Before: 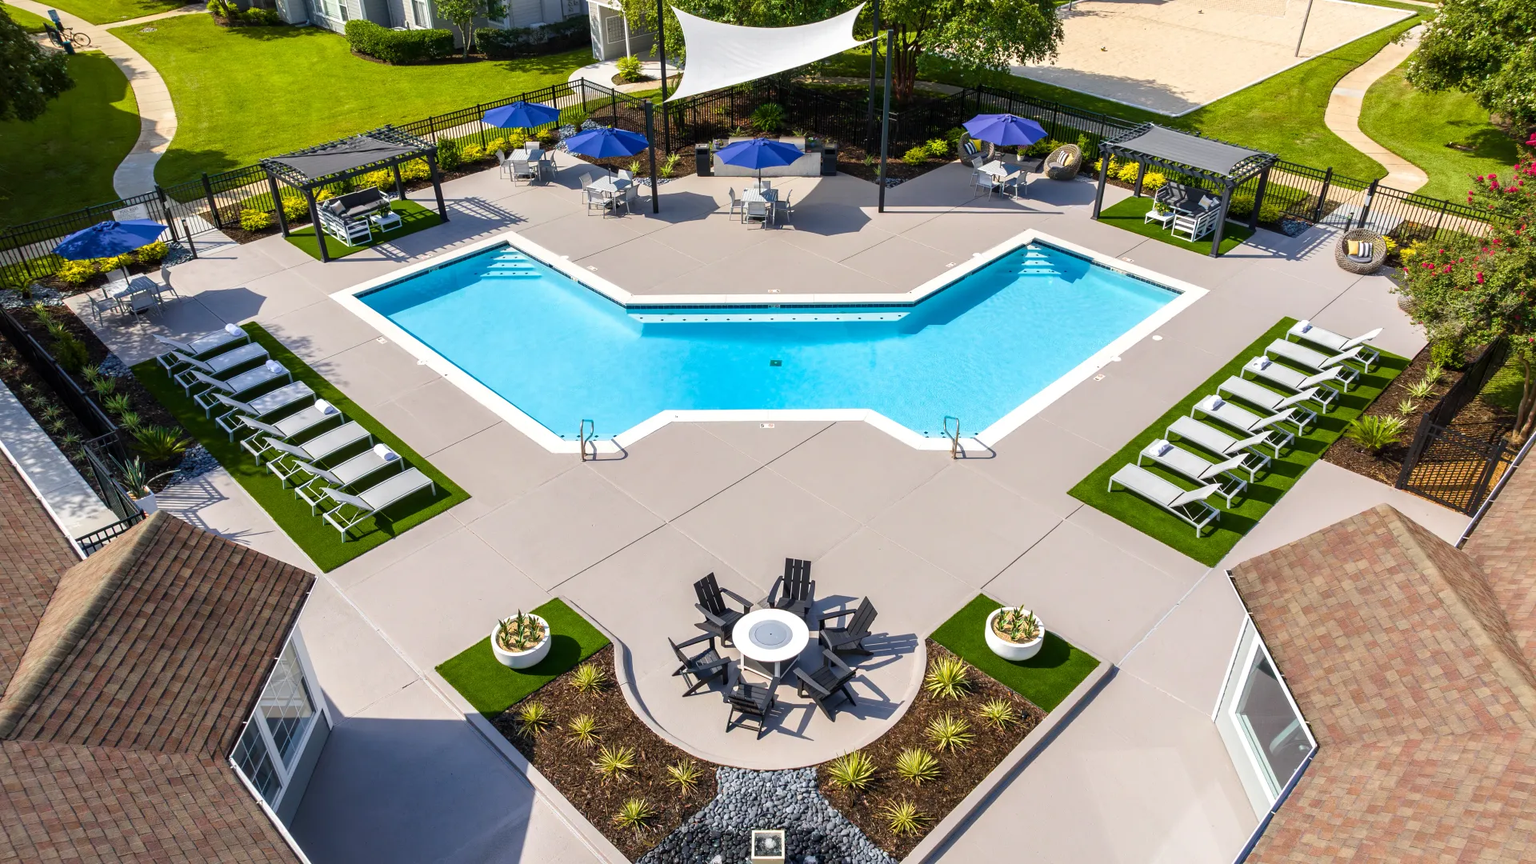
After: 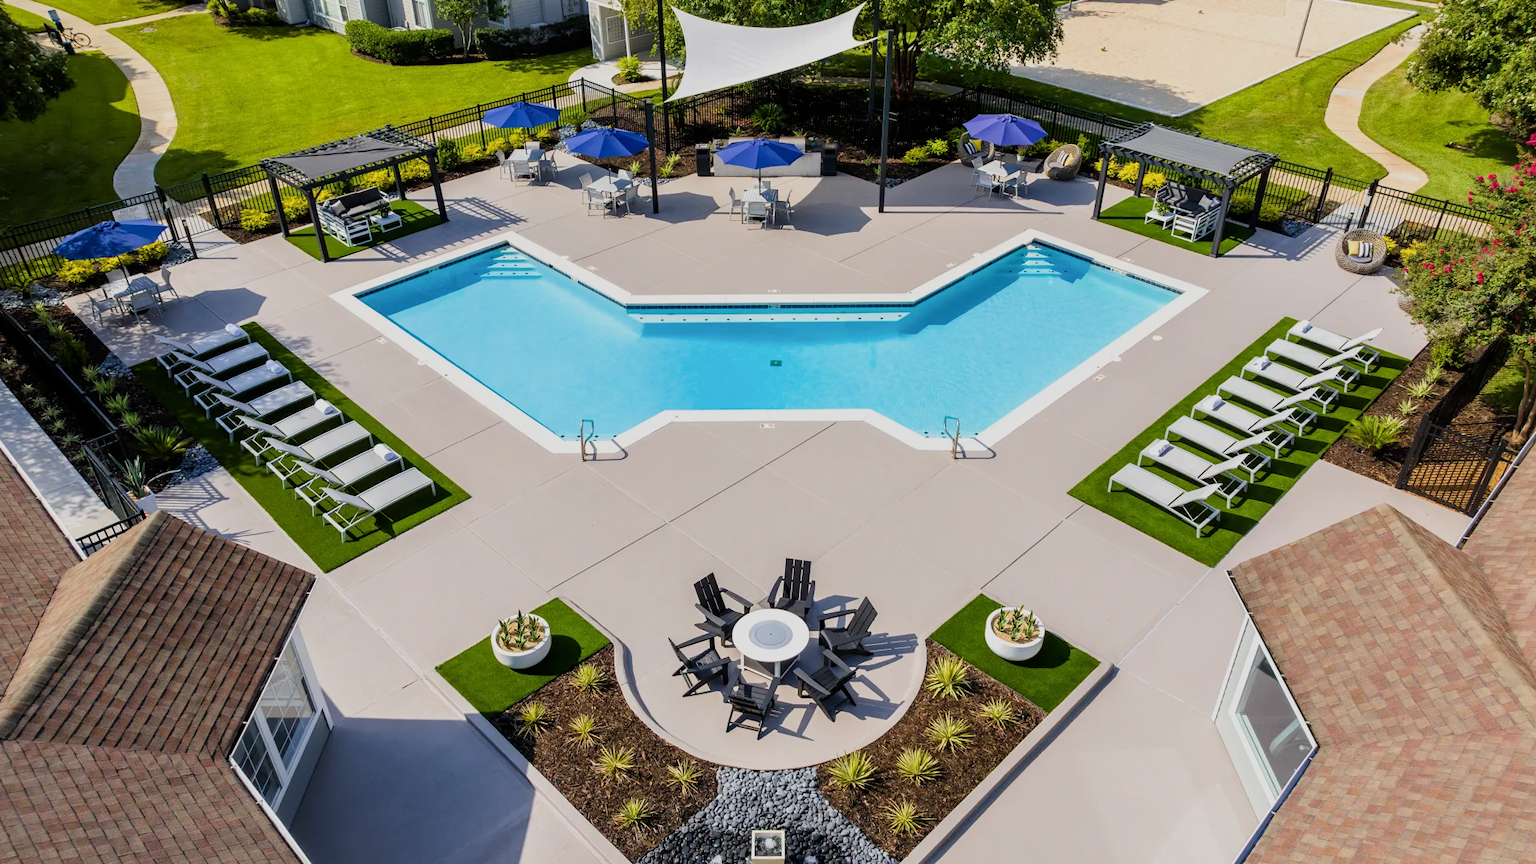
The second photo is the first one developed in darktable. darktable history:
filmic rgb: white relative exposure 3.8 EV, hardness 4.35
